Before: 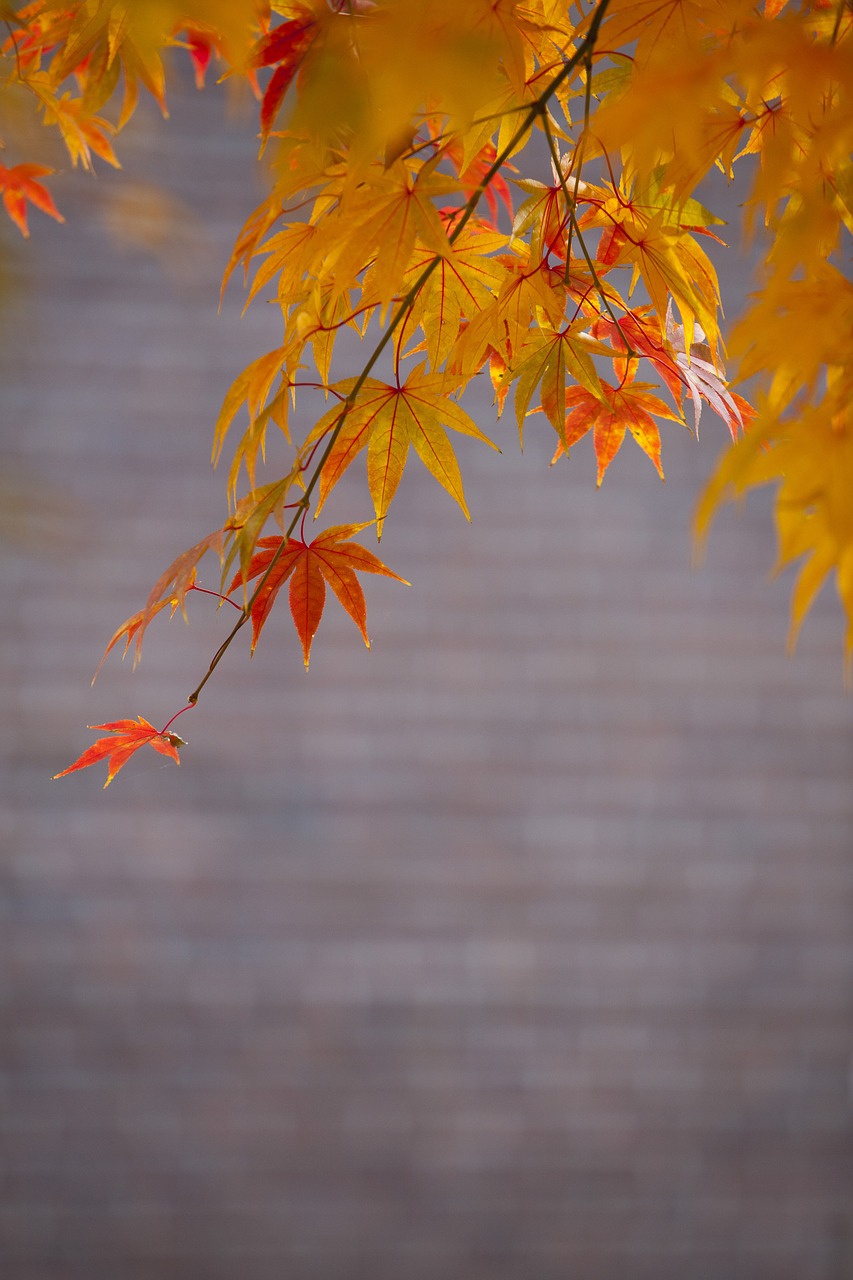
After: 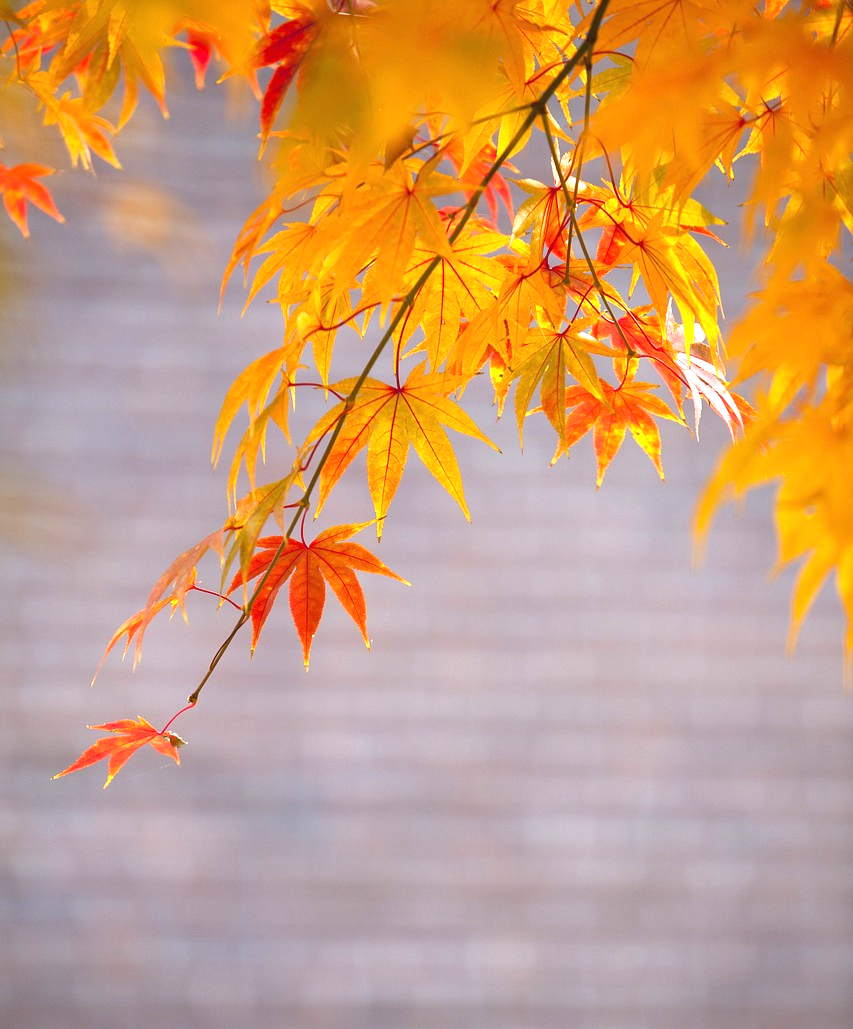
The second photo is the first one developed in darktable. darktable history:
exposure: black level correction 0, exposure 1.105 EV, compensate exposure bias true, compensate highlight preservation false
crop: bottom 19.599%
